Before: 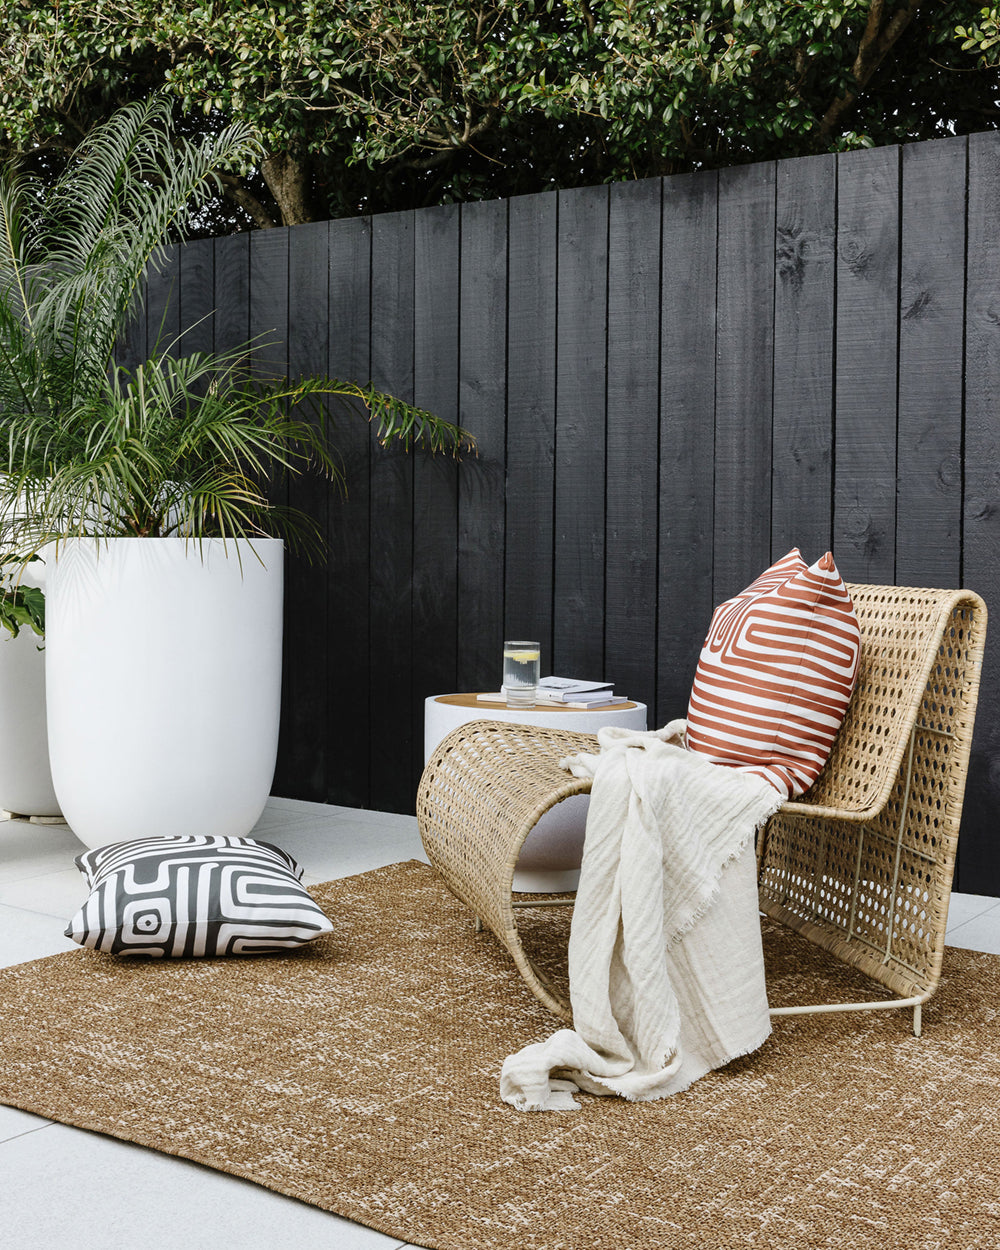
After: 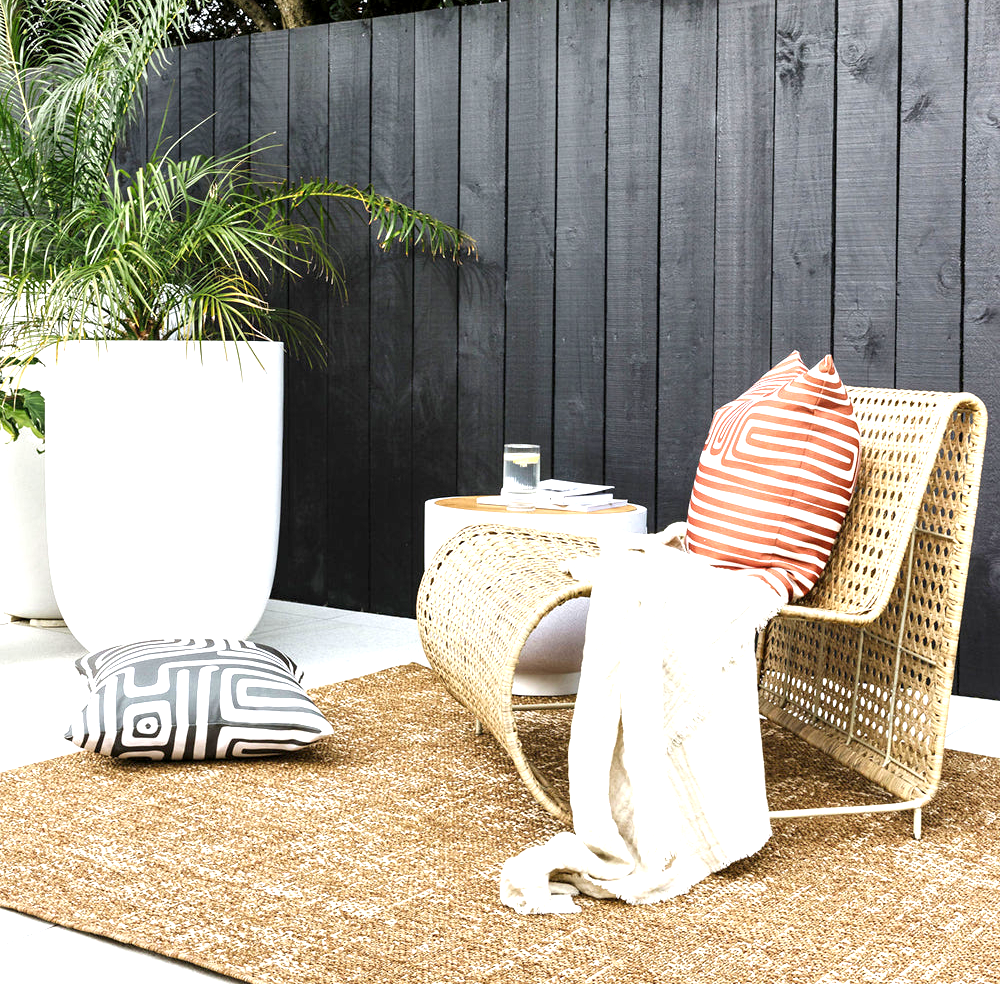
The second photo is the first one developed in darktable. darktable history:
exposure: black level correction 0.001, exposure 1.3 EV, compensate highlight preservation false
crop and rotate: top 15.774%, bottom 5.506%
